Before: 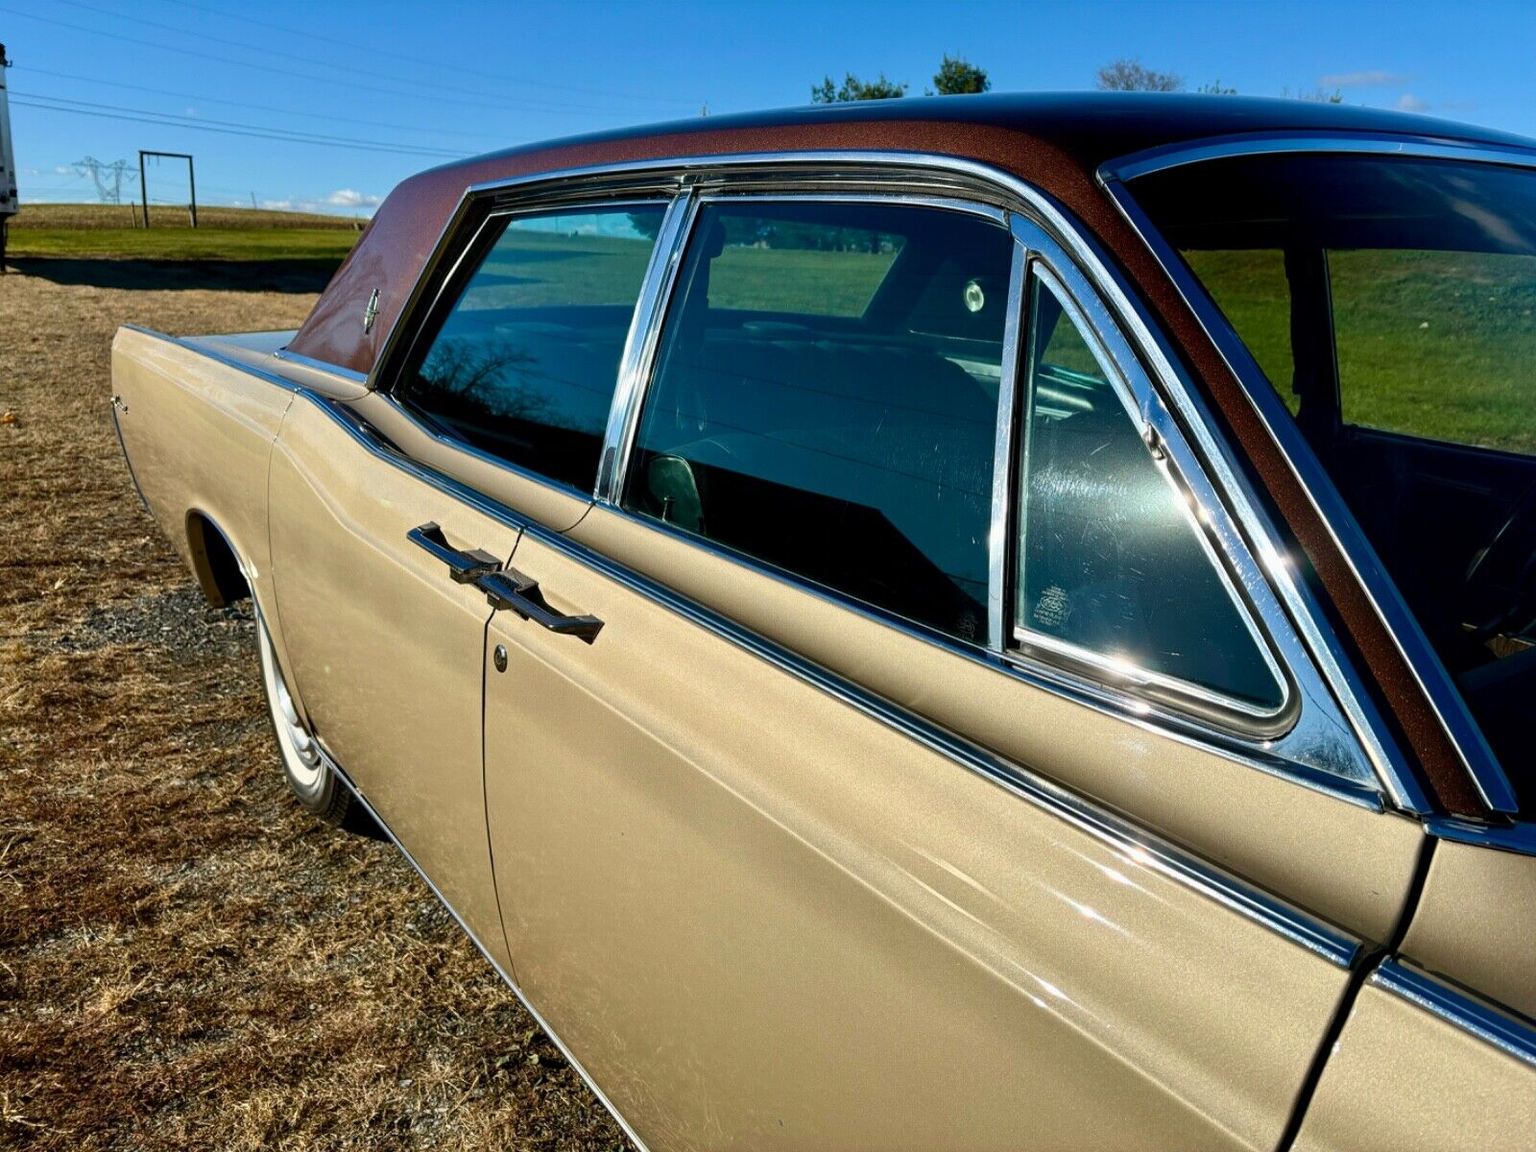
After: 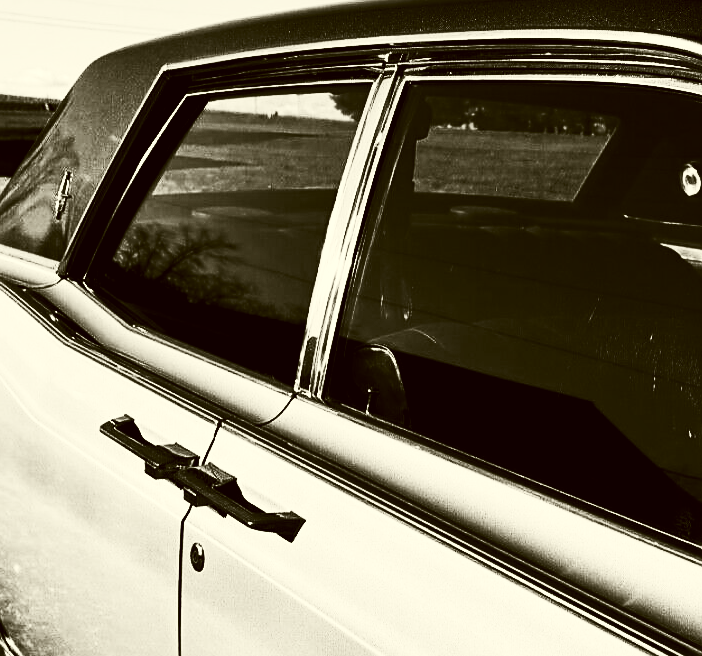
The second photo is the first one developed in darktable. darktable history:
color correction: highlights a* -1.43, highlights b* 10.51, shadows a* 0.777, shadows b* 18.71
sharpen: radius 1.823, amount 0.414, threshold 1.354
contrast brightness saturation: contrast 0.93, brightness 0.196
base curve: curves: ch0 [(0, 0) (0.472, 0.508) (1, 1)], preserve colors none
color calibration: output gray [0.21, 0.42, 0.37, 0], illuminant same as pipeline (D50), adaptation XYZ, x 0.347, y 0.358, temperature 5021.3 K
local contrast: mode bilateral grid, contrast 19, coarseness 51, detail 119%, midtone range 0.2
crop: left 20.304%, top 10.788%, right 35.774%, bottom 34.479%
